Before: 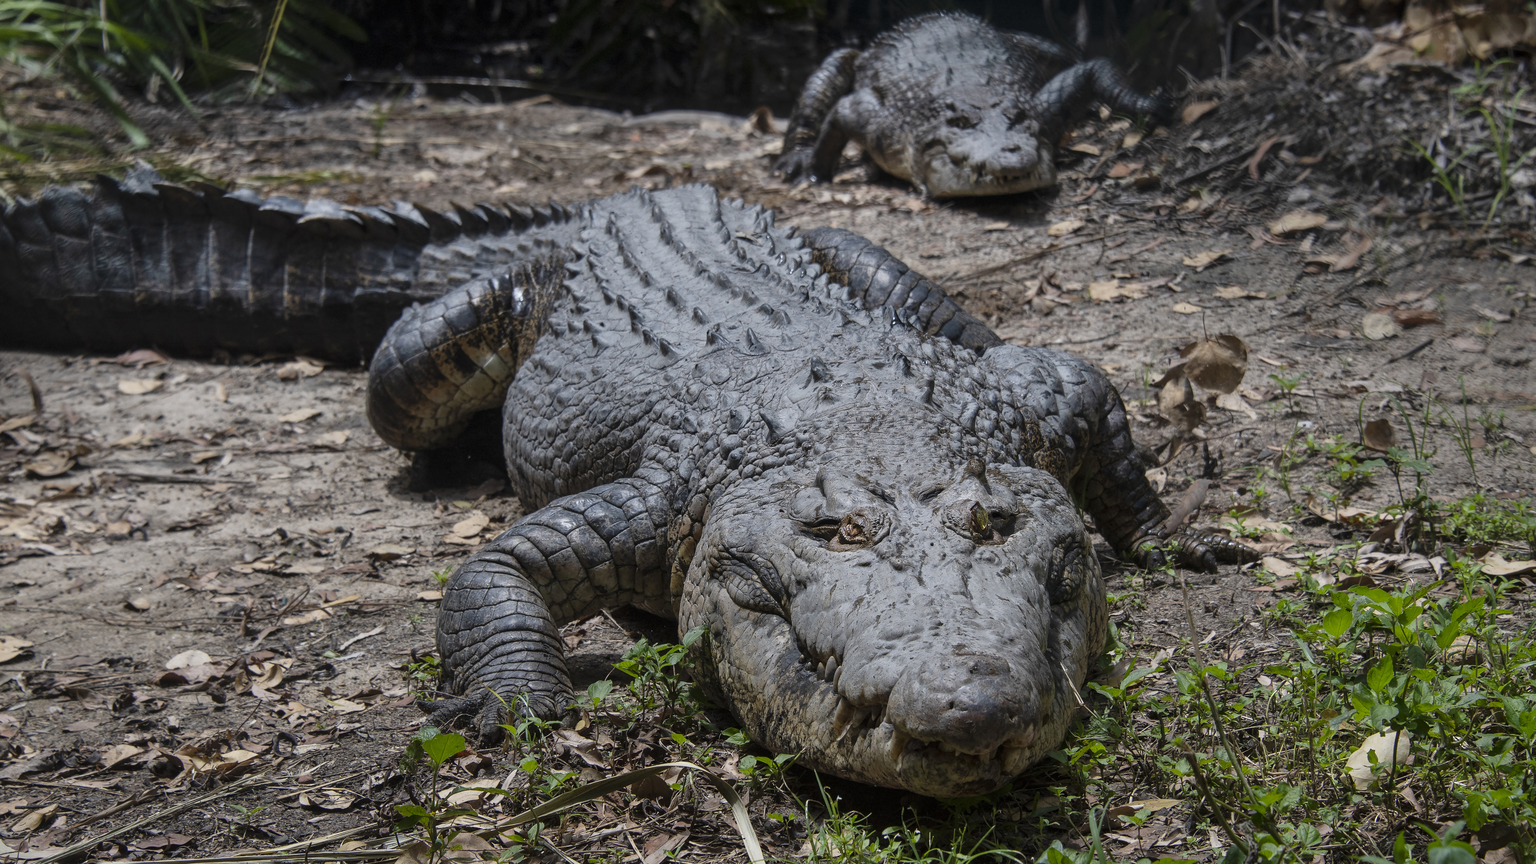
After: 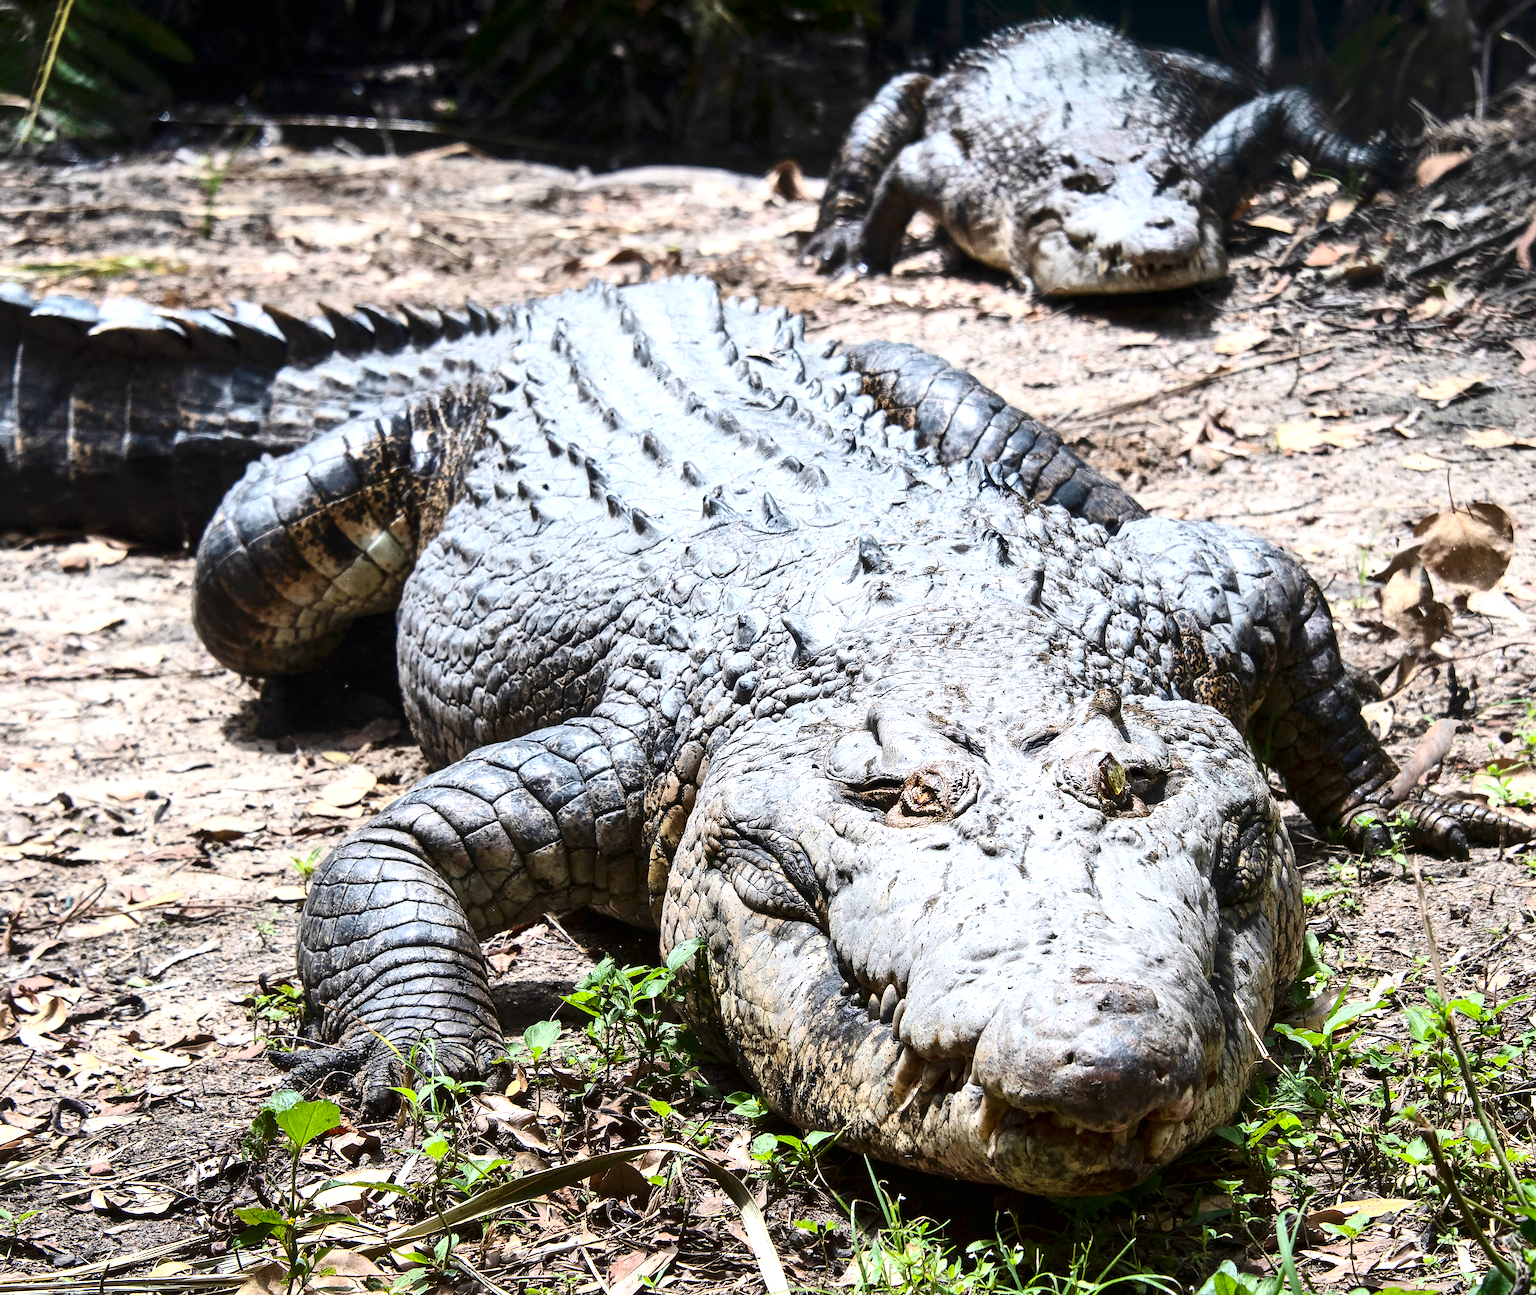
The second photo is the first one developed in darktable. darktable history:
contrast brightness saturation: contrast 0.291
tone equalizer: on, module defaults
exposure: black level correction 0, exposure 1.466 EV, compensate highlight preservation false
crop and rotate: left 15.563%, right 17.801%
